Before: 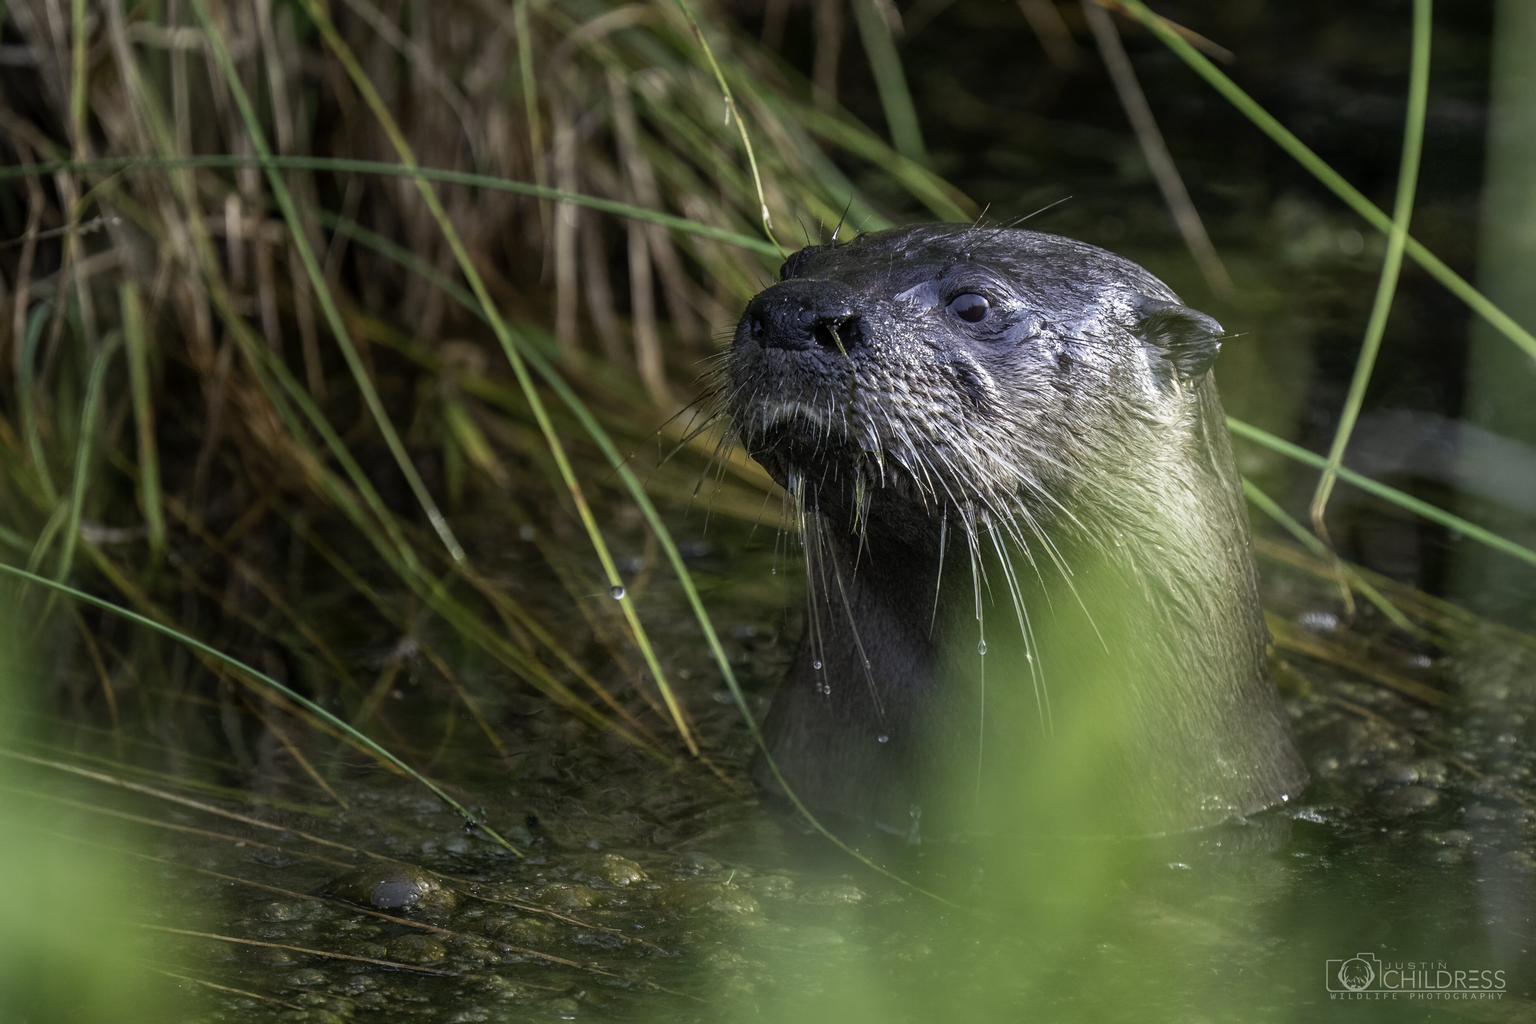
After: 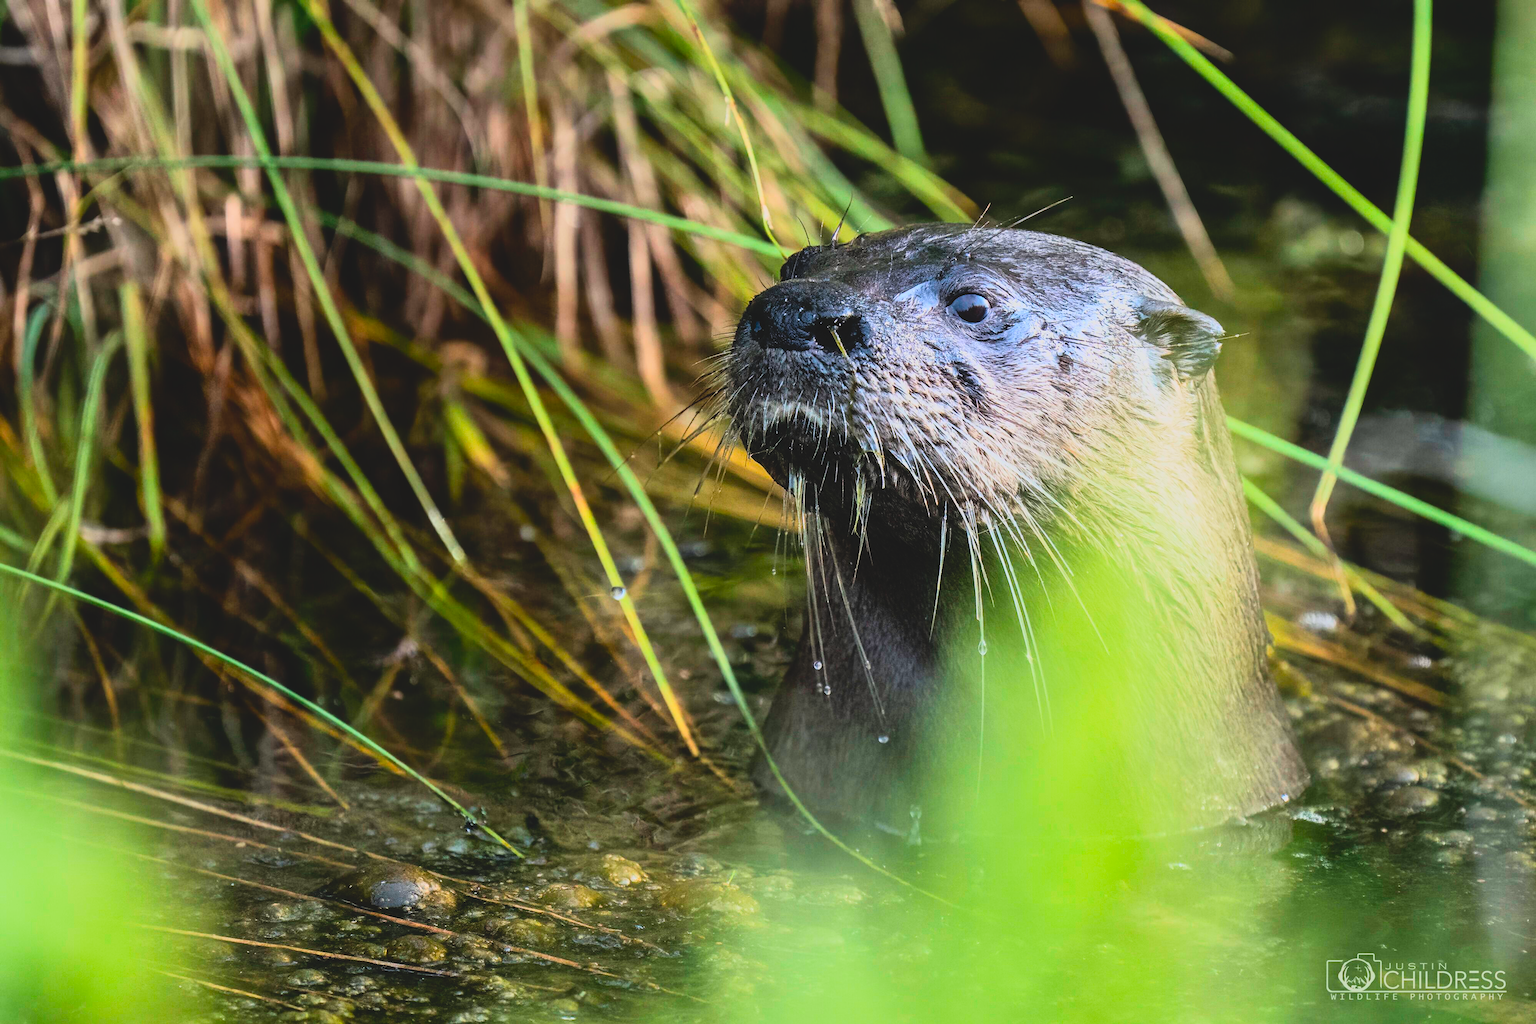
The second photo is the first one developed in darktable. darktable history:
contrast brightness saturation: contrast -0.19, saturation 0.19
rgb curve: curves: ch0 [(0, 0) (0.21, 0.15) (0.24, 0.21) (0.5, 0.75) (0.75, 0.96) (0.89, 0.99) (1, 1)]; ch1 [(0, 0.02) (0.21, 0.13) (0.25, 0.2) (0.5, 0.67) (0.75, 0.9) (0.89, 0.97) (1, 1)]; ch2 [(0, 0.02) (0.21, 0.13) (0.25, 0.2) (0.5, 0.67) (0.75, 0.9) (0.89, 0.97) (1, 1)], compensate middle gray true
